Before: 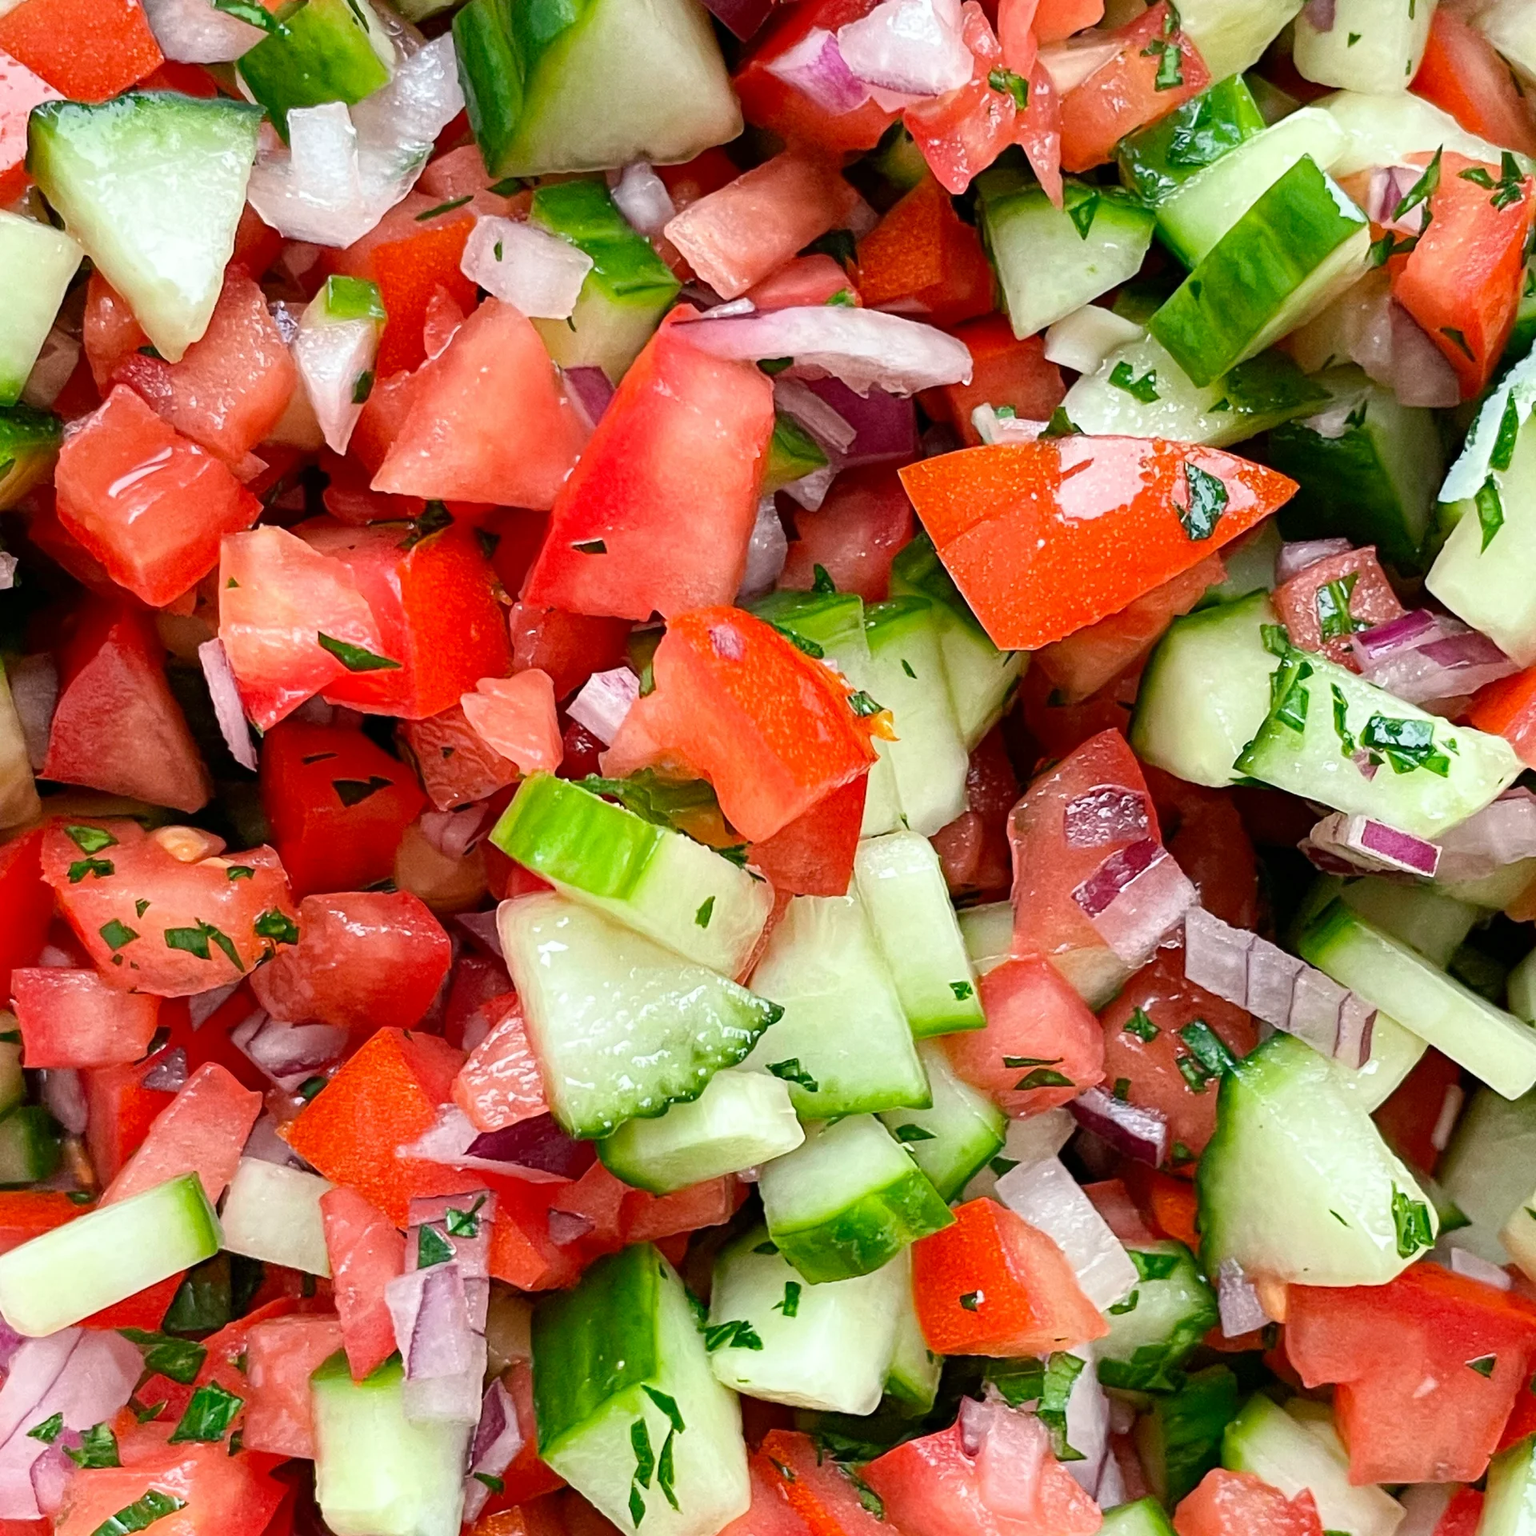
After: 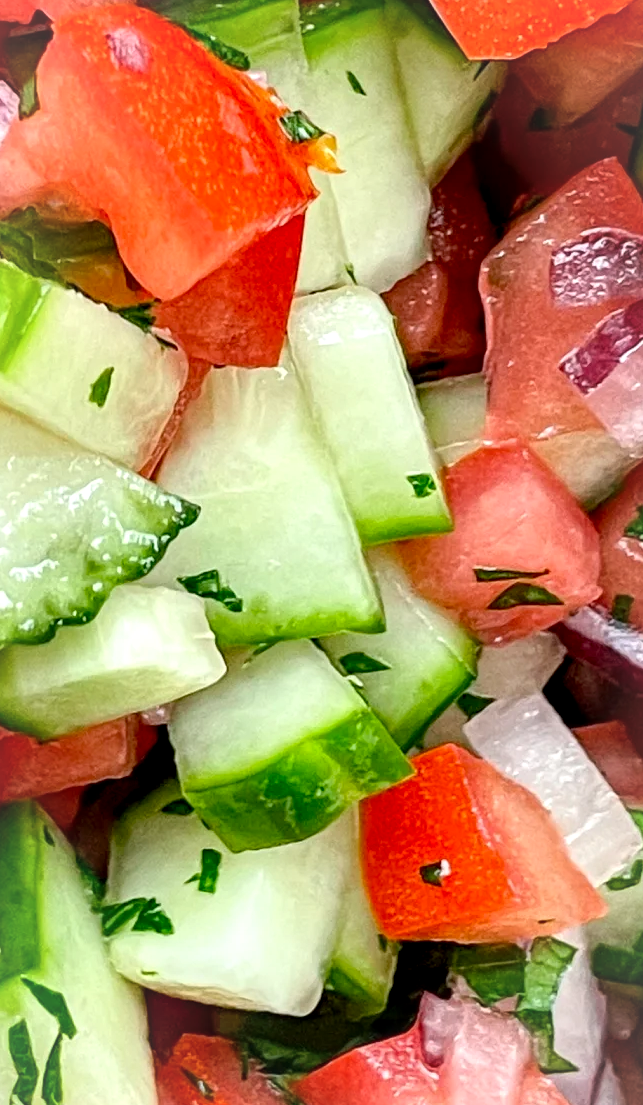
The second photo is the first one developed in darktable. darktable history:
crop: left 40.675%, top 39.234%, right 25.805%, bottom 3.168%
exposure: black level correction 0.008, exposure 0.089 EV, compensate exposure bias true, compensate highlight preservation false
local contrast: on, module defaults
vignetting: fall-off start 81.83%, fall-off radius 62.28%, brightness 0.06, saturation 0, automatic ratio true, width/height ratio 1.417
